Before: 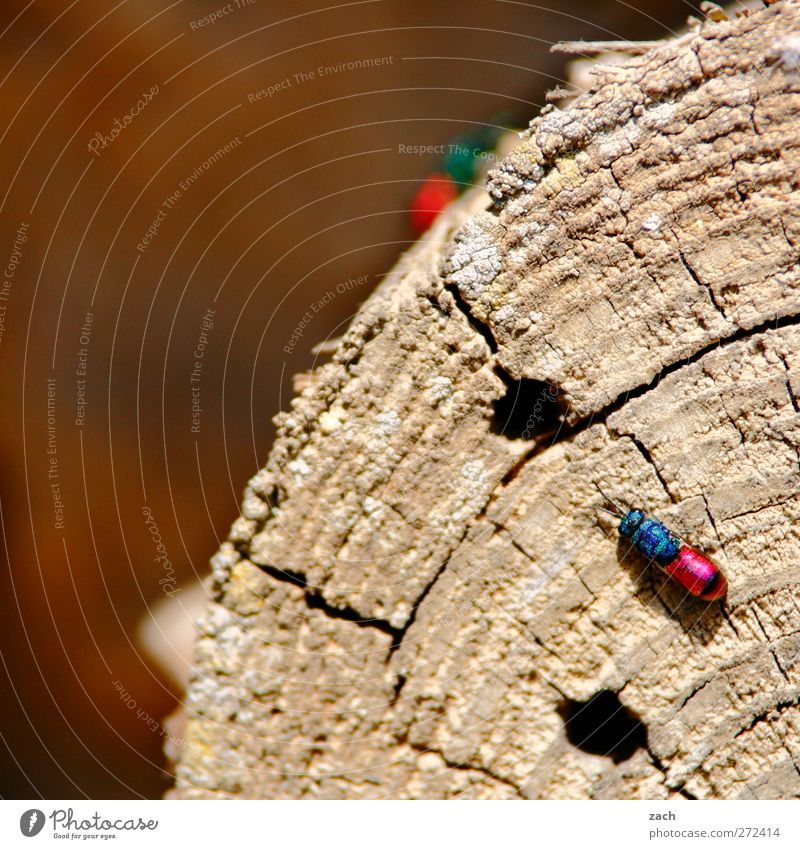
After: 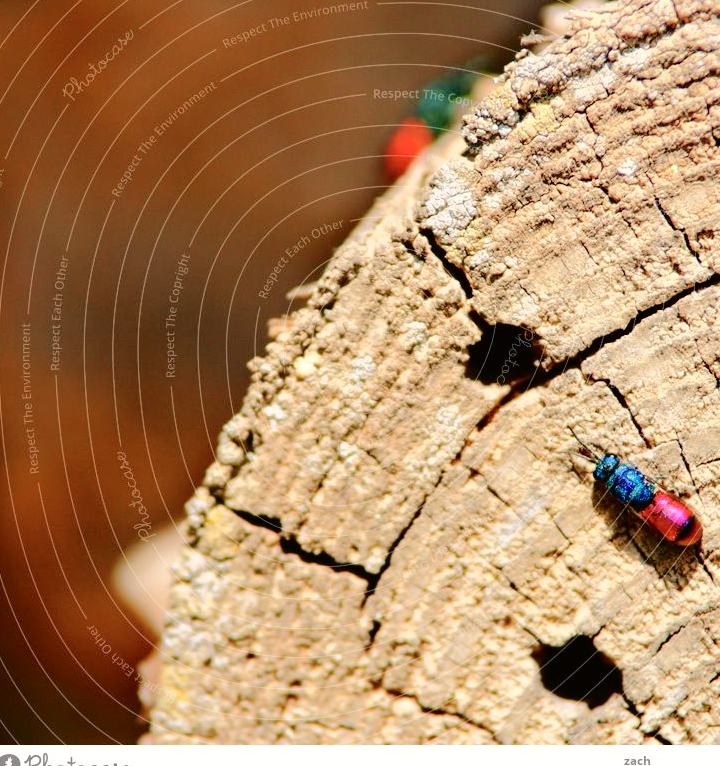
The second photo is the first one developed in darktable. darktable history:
crop: left 3.208%, top 6.486%, right 6.778%, bottom 3.243%
tone curve: curves: ch0 [(0, 0.01) (0.052, 0.045) (0.136, 0.133) (0.275, 0.35) (0.43, 0.54) (0.676, 0.751) (0.89, 0.919) (1, 1)]; ch1 [(0, 0) (0.094, 0.081) (0.285, 0.299) (0.385, 0.403) (0.447, 0.429) (0.495, 0.496) (0.544, 0.552) (0.589, 0.612) (0.722, 0.728) (1, 1)]; ch2 [(0, 0) (0.257, 0.217) (0.43, 0.421) (0.498, 0.507) (0.531, 0.544) (0.56, 0.579) (0.625, 0.642) (1, 1)], color space Lab, independent channels, preserve colors none
